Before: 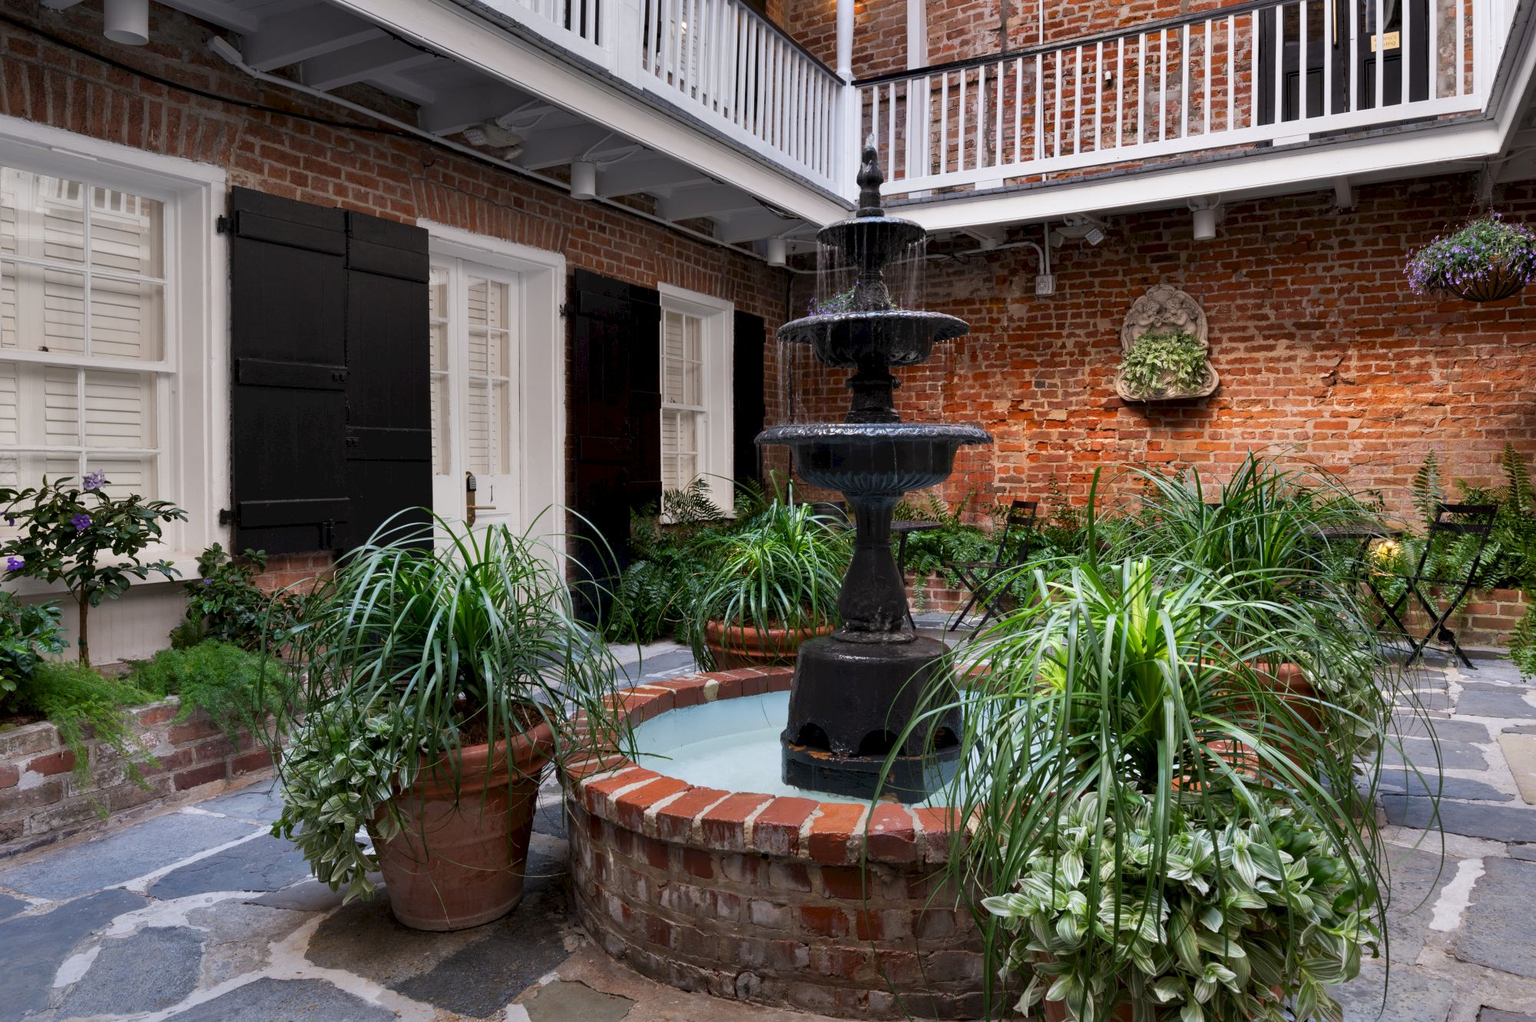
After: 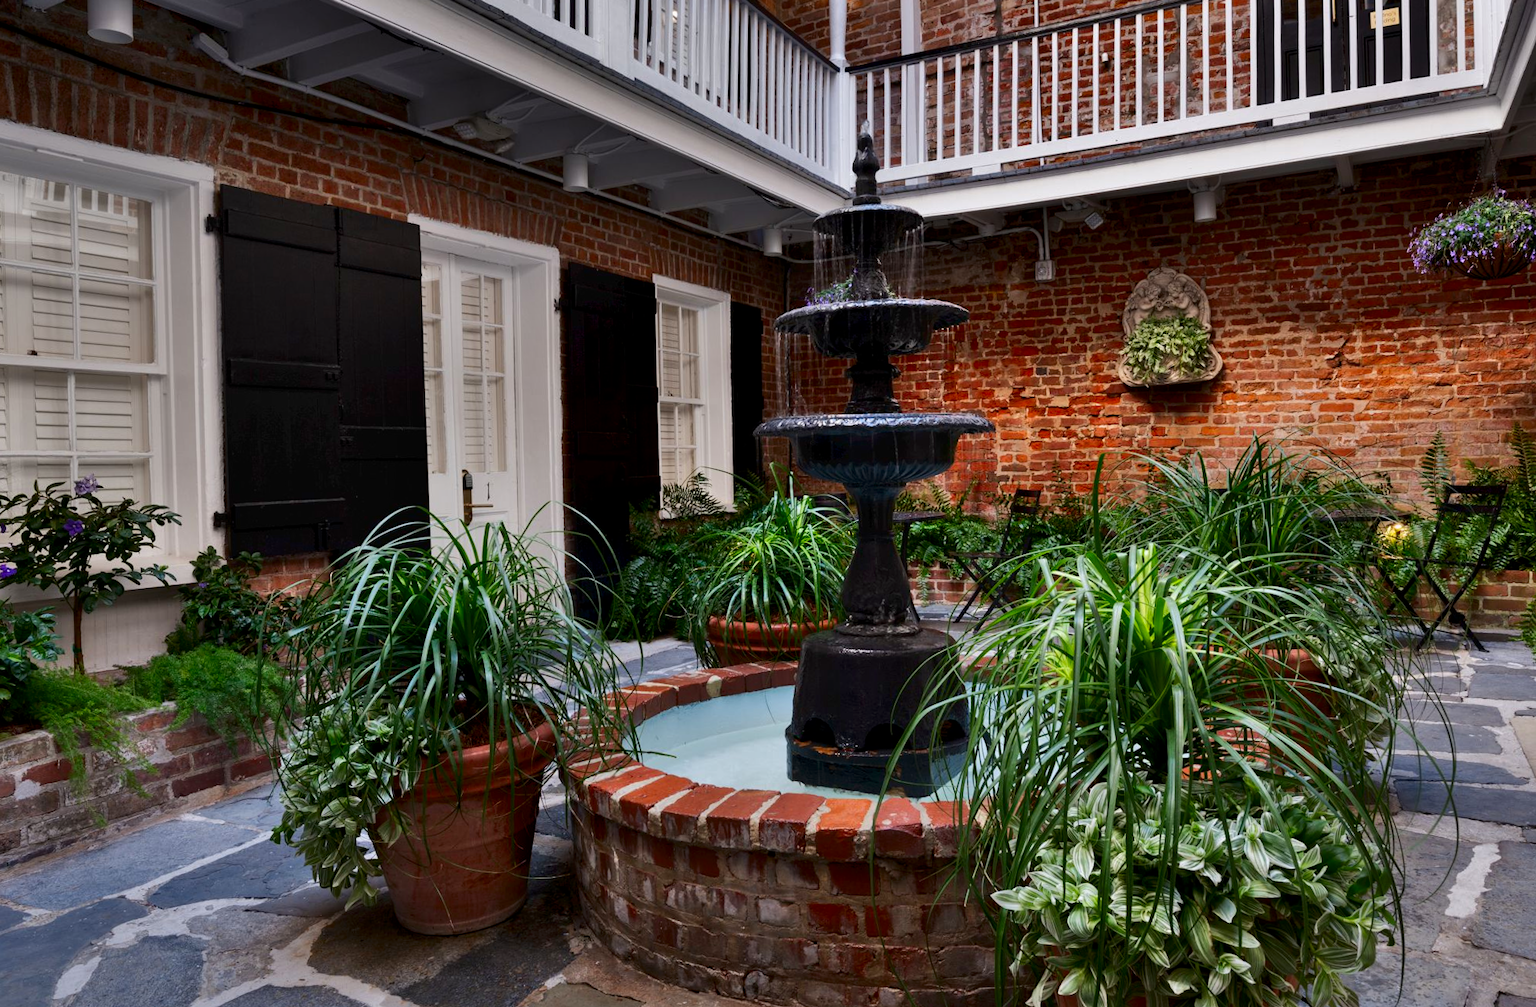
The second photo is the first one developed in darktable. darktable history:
shadows and highlights: low approximation 0.01, soften with gaussian
rotate and perspective: rotation -1°, crop left 0.011, crop right 0.989, crop top 0.025, crop bottom 0.975
contrast brightness saturation: brightness -0.2, saturation 0.08
